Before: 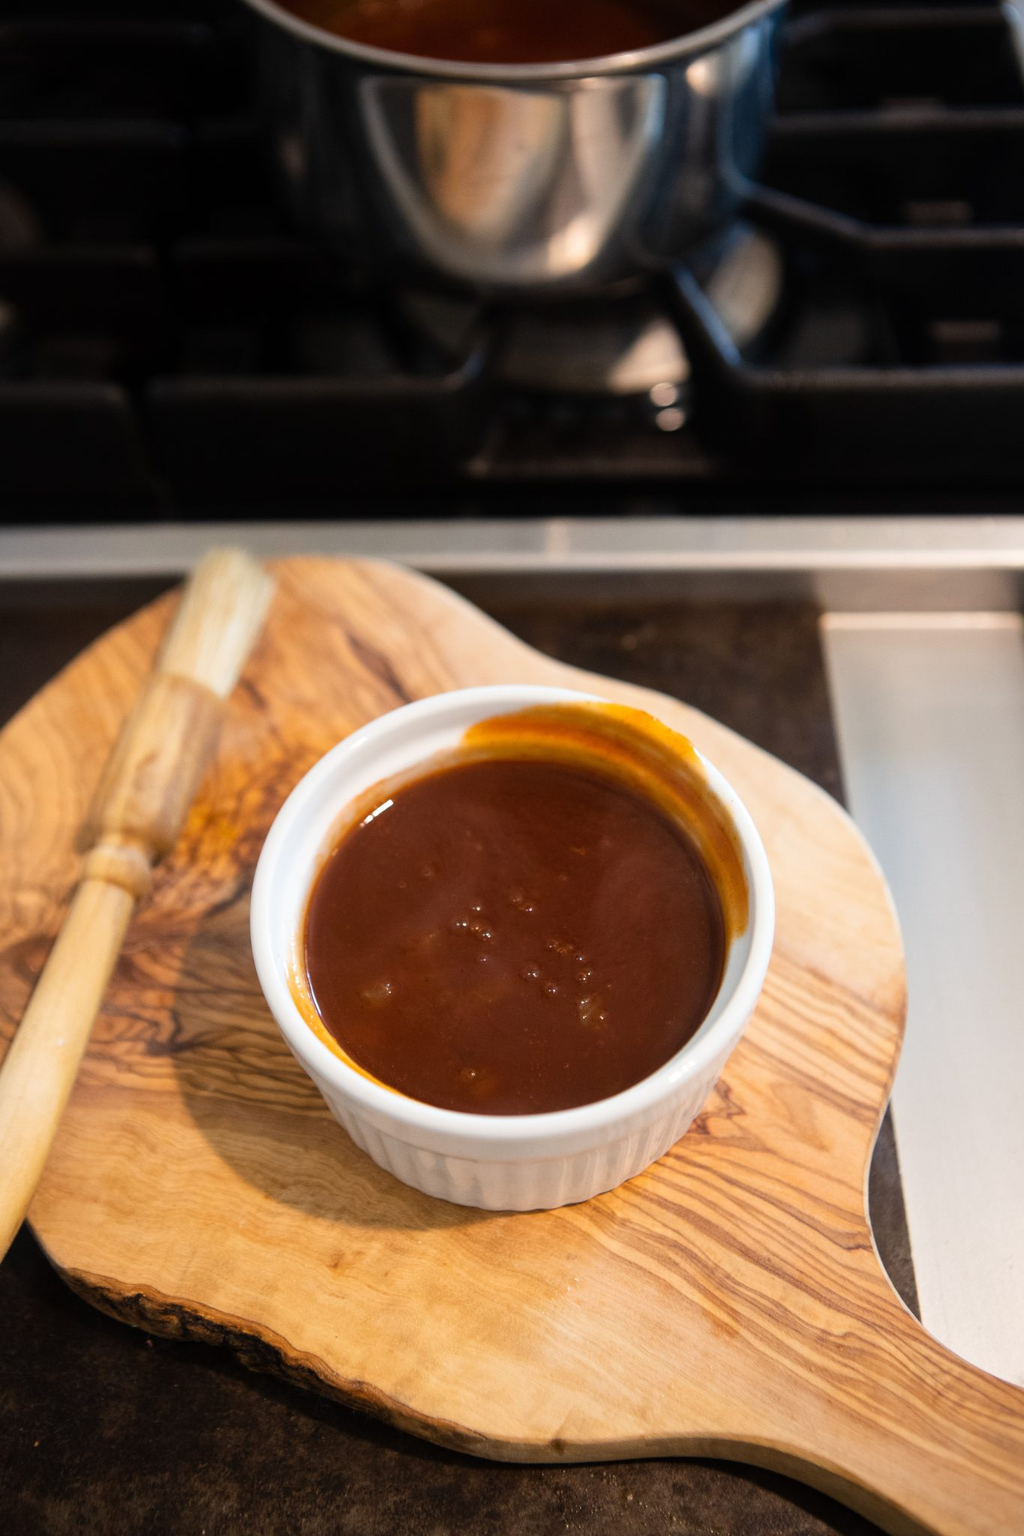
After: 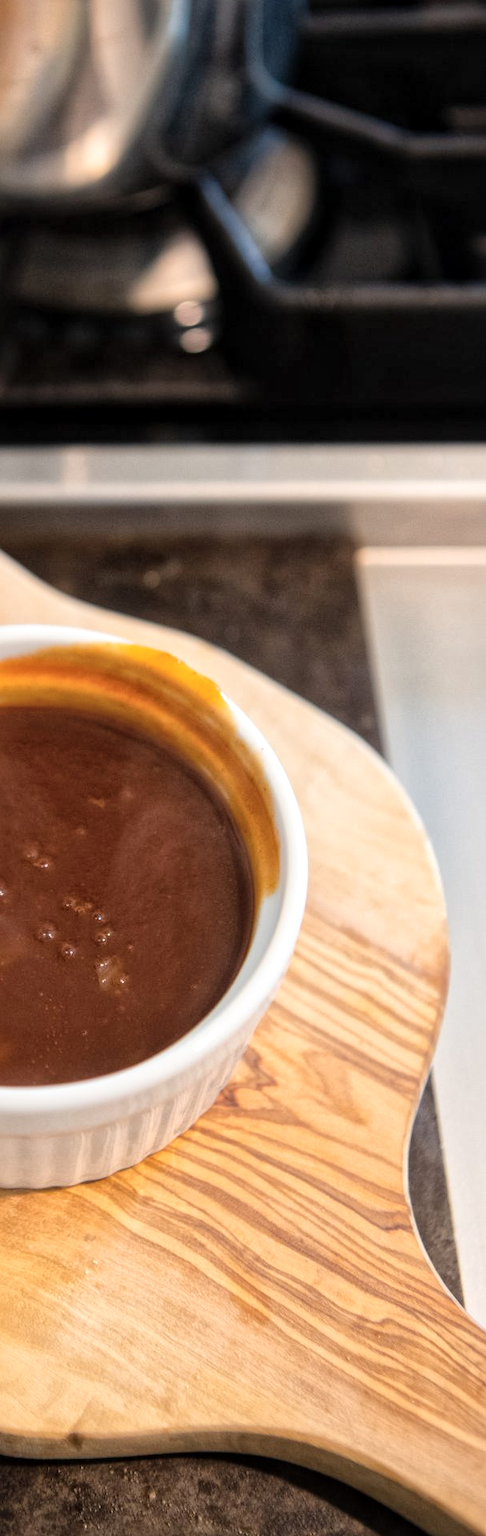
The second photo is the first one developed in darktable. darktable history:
color correction: saturation 0.98
global tonemap: drago (1, 100), detail 1
crop: left 47.628%, top 6.643%, right 7.874%
